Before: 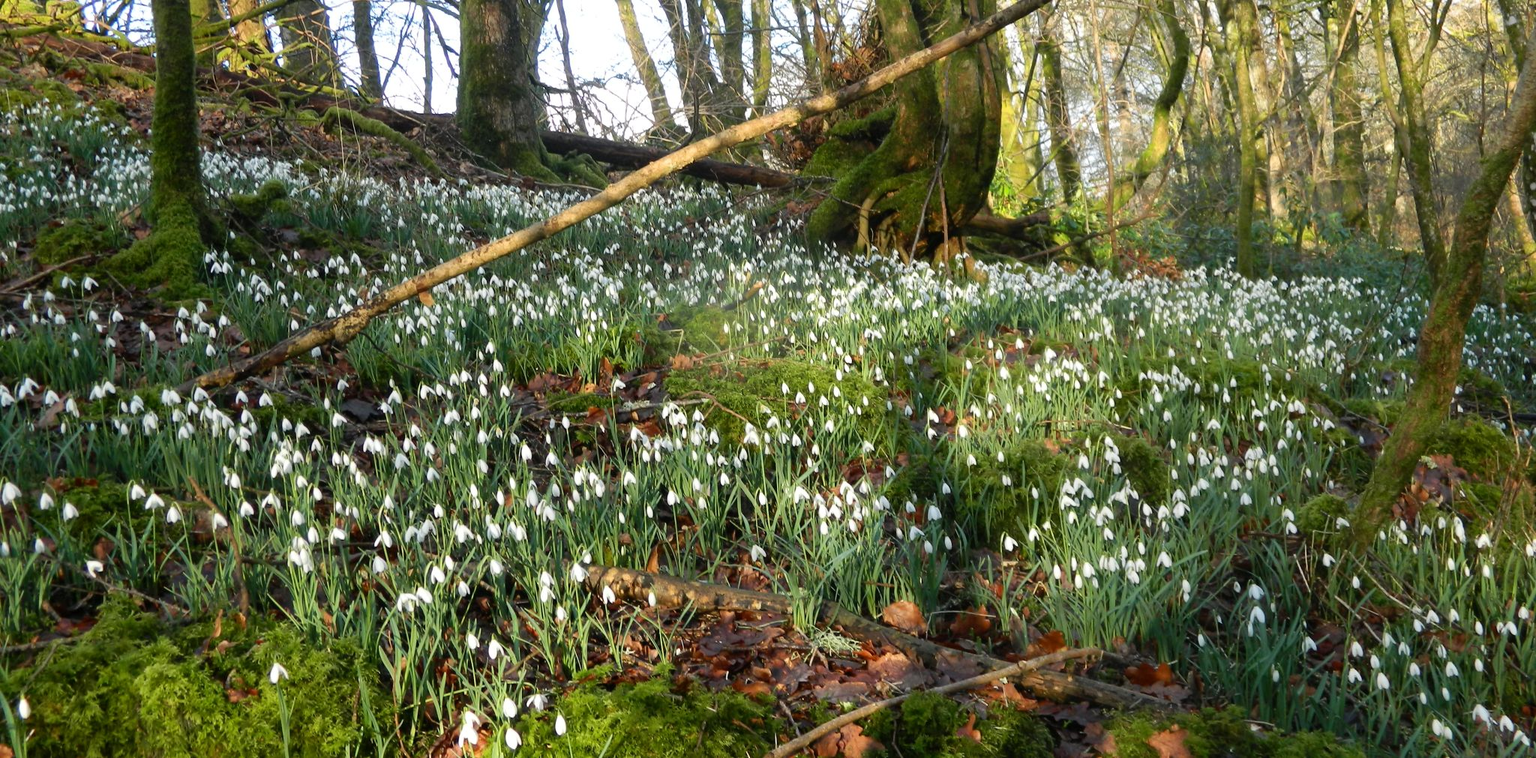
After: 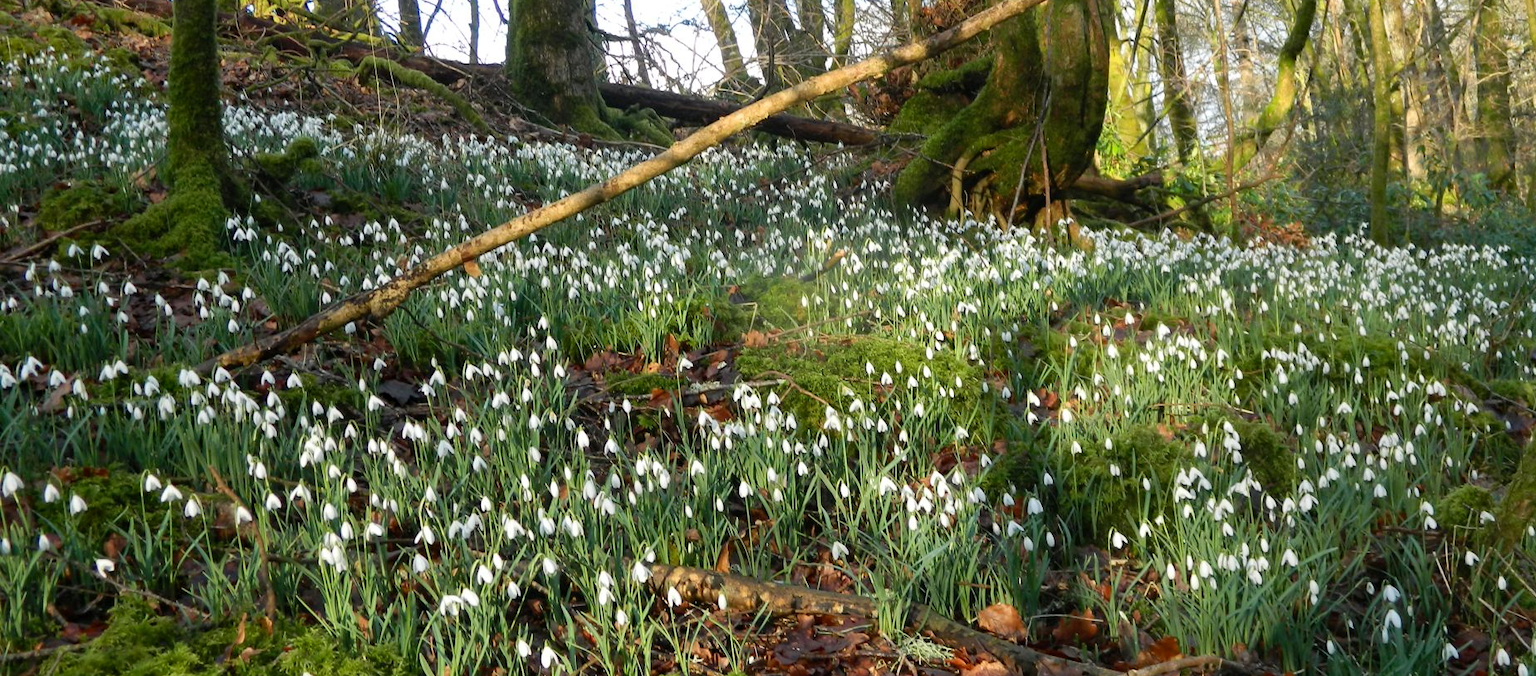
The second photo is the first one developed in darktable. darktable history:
crop: top 7.49%, right 9.717%, bottom 11.943%
haze removal: compatibility mode true, adaptive false
